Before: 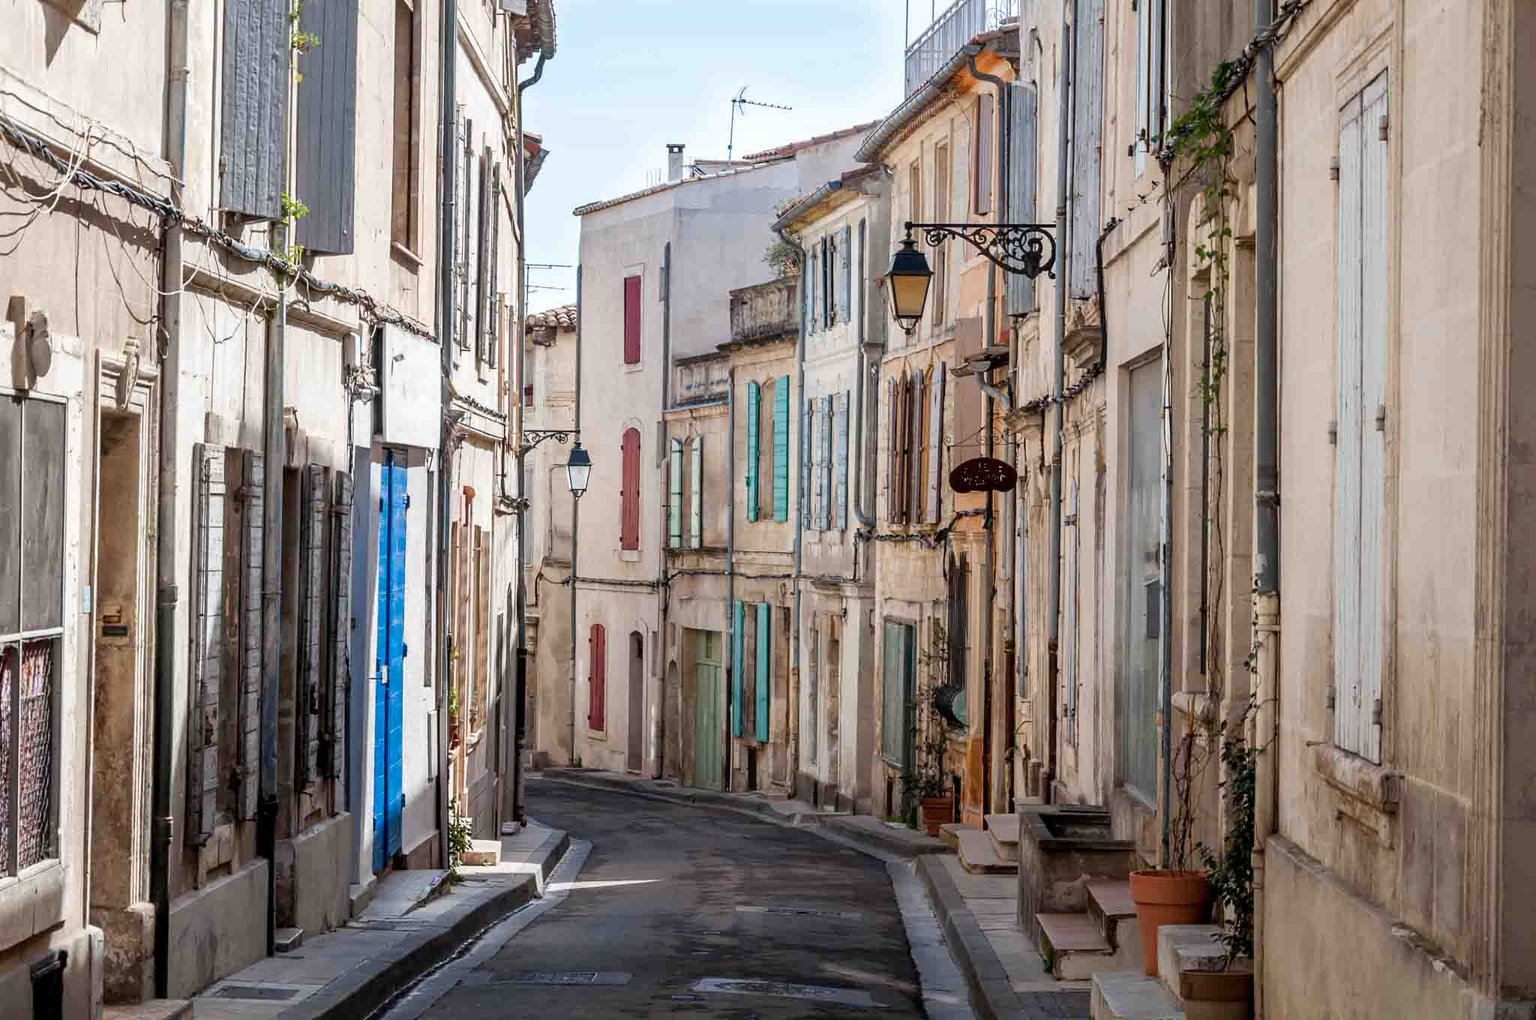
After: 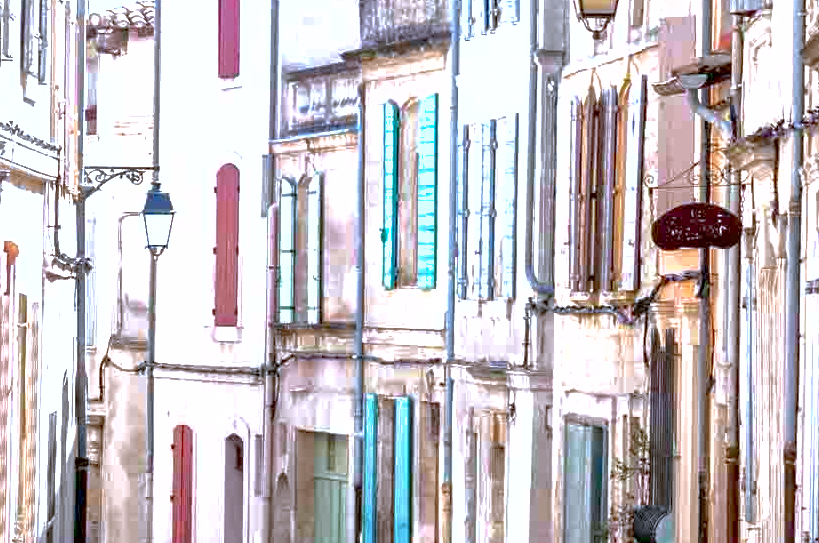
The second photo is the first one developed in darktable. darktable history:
crop: left 30%, top 30%, right 30%, bottom 30%
exposure: black level correction 0.001, exposure 1.398 EV, compensate exposure bias true, compensate highlight preservation false
shadows and highlights: on, module defaults
white balance: red 0.948, green 1.02, blue 1.176
